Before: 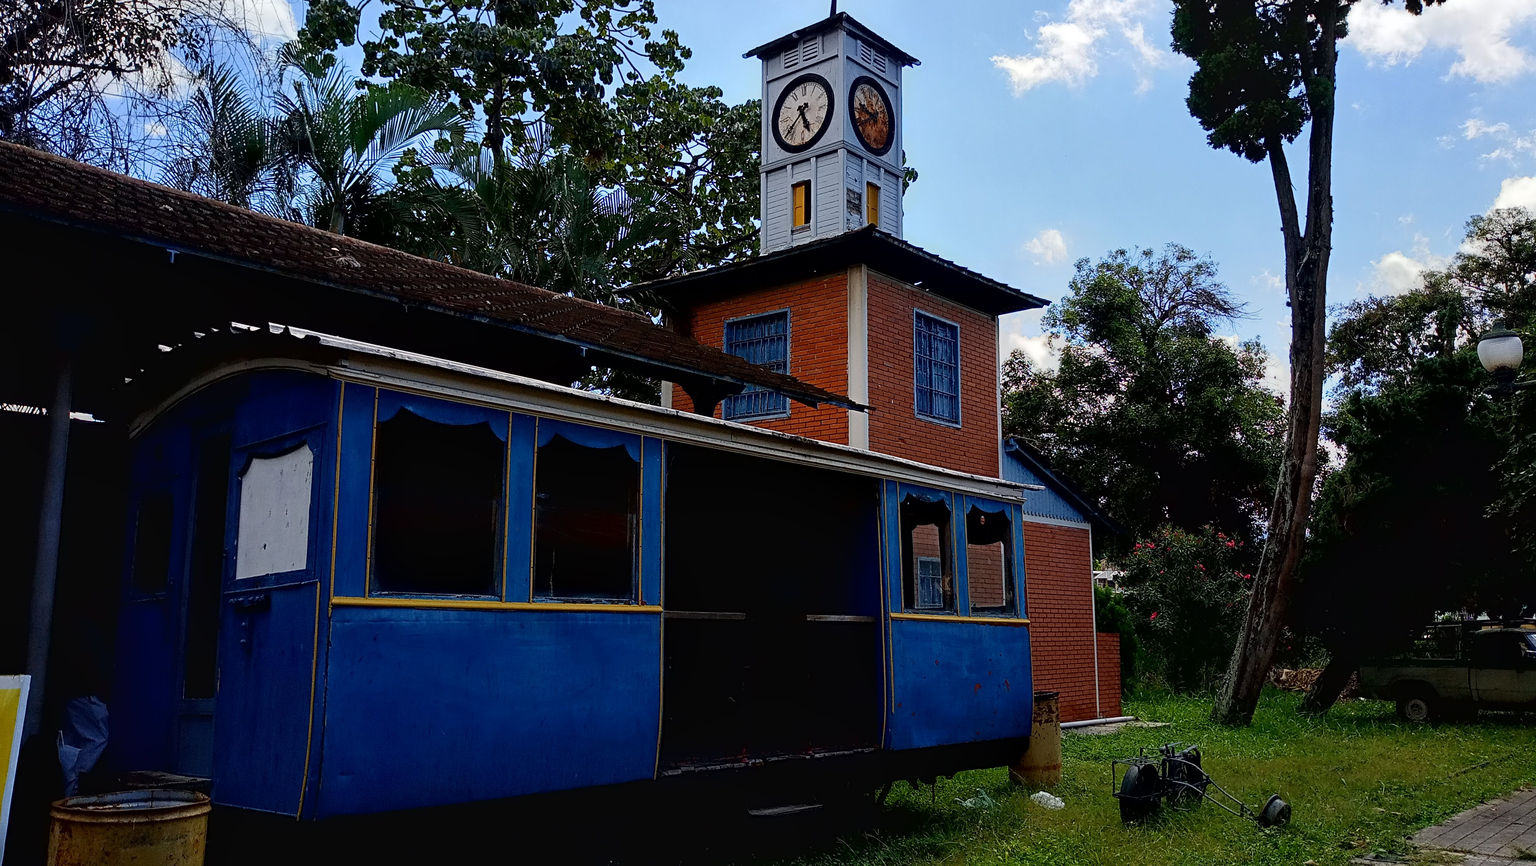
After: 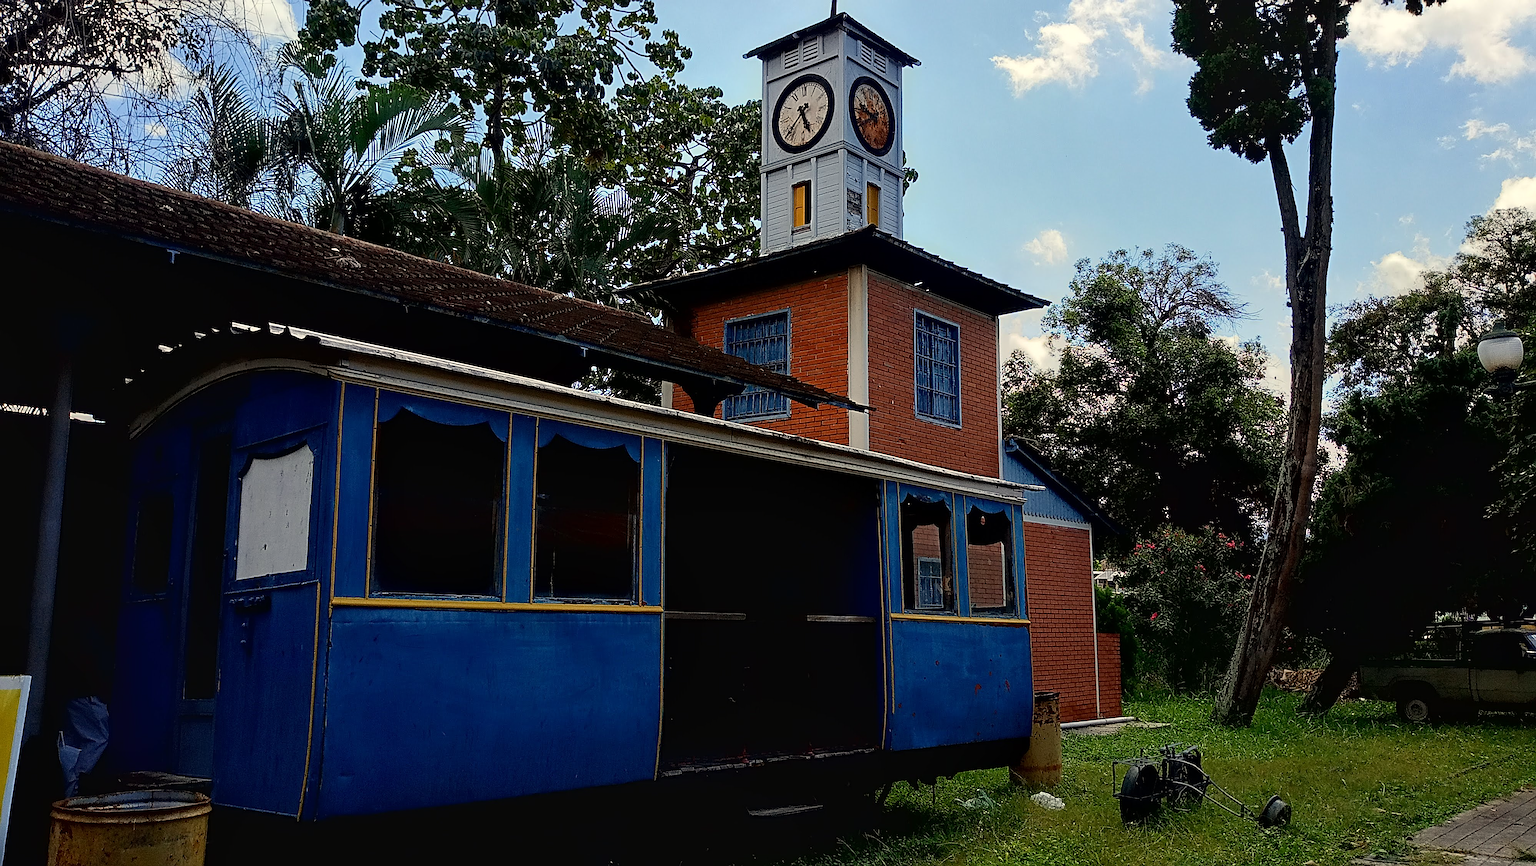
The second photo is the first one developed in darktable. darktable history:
white balance: red 1.029, blue 0.92
sharpen: on, module defaults
